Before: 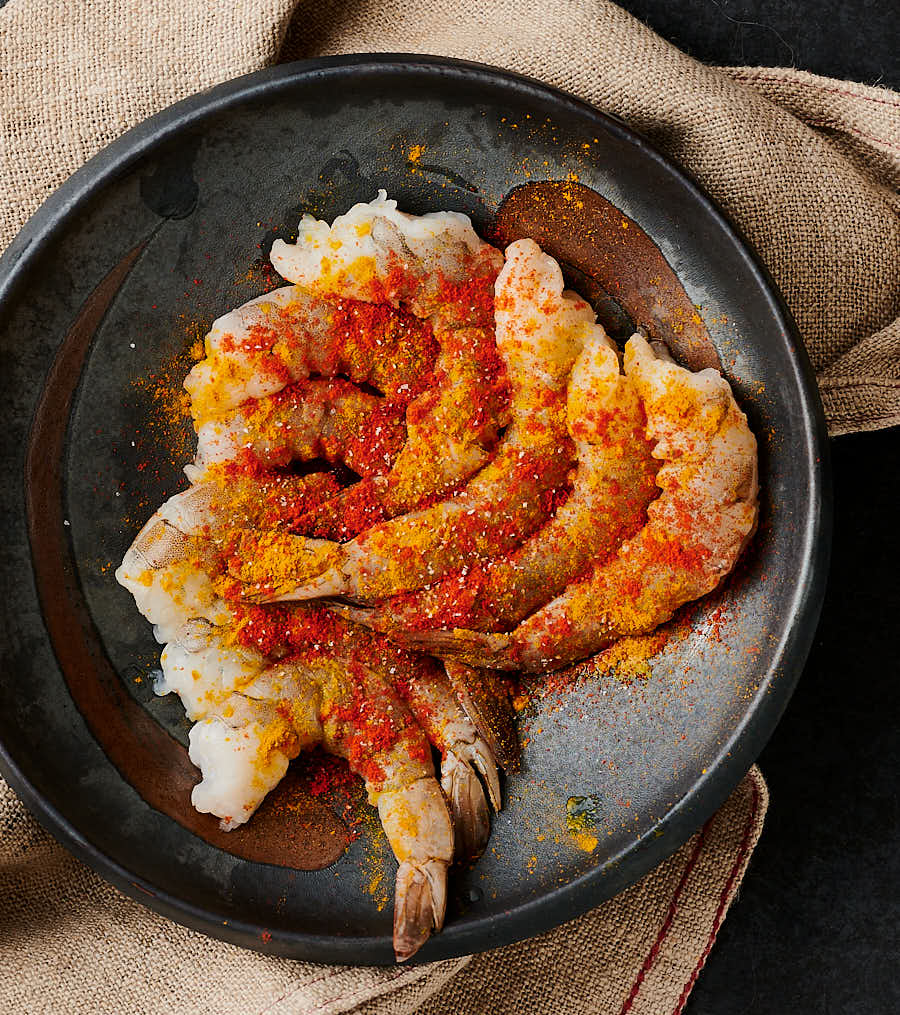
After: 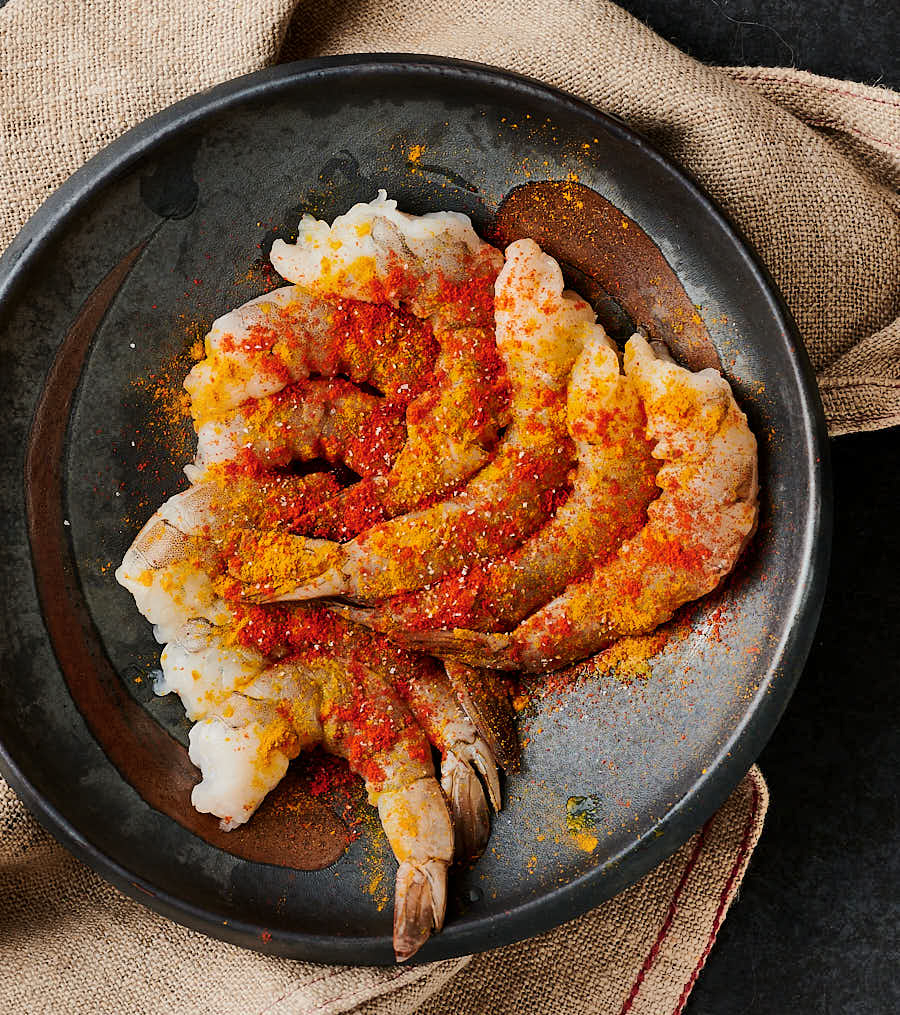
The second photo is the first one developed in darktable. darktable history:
shadows and highlights: highlights color adjustment 89.19%, soften with gaussian
